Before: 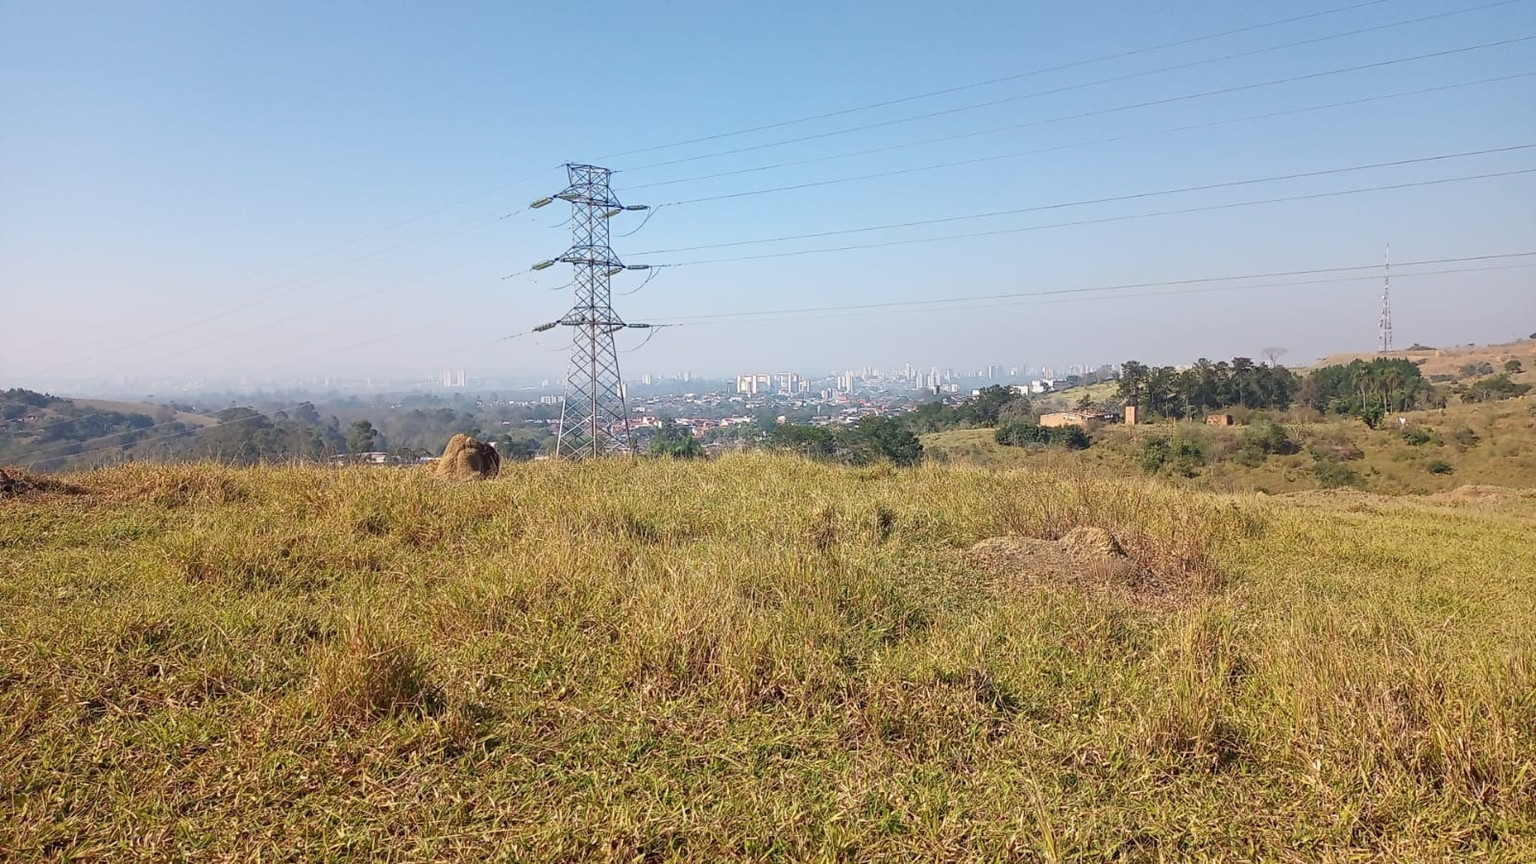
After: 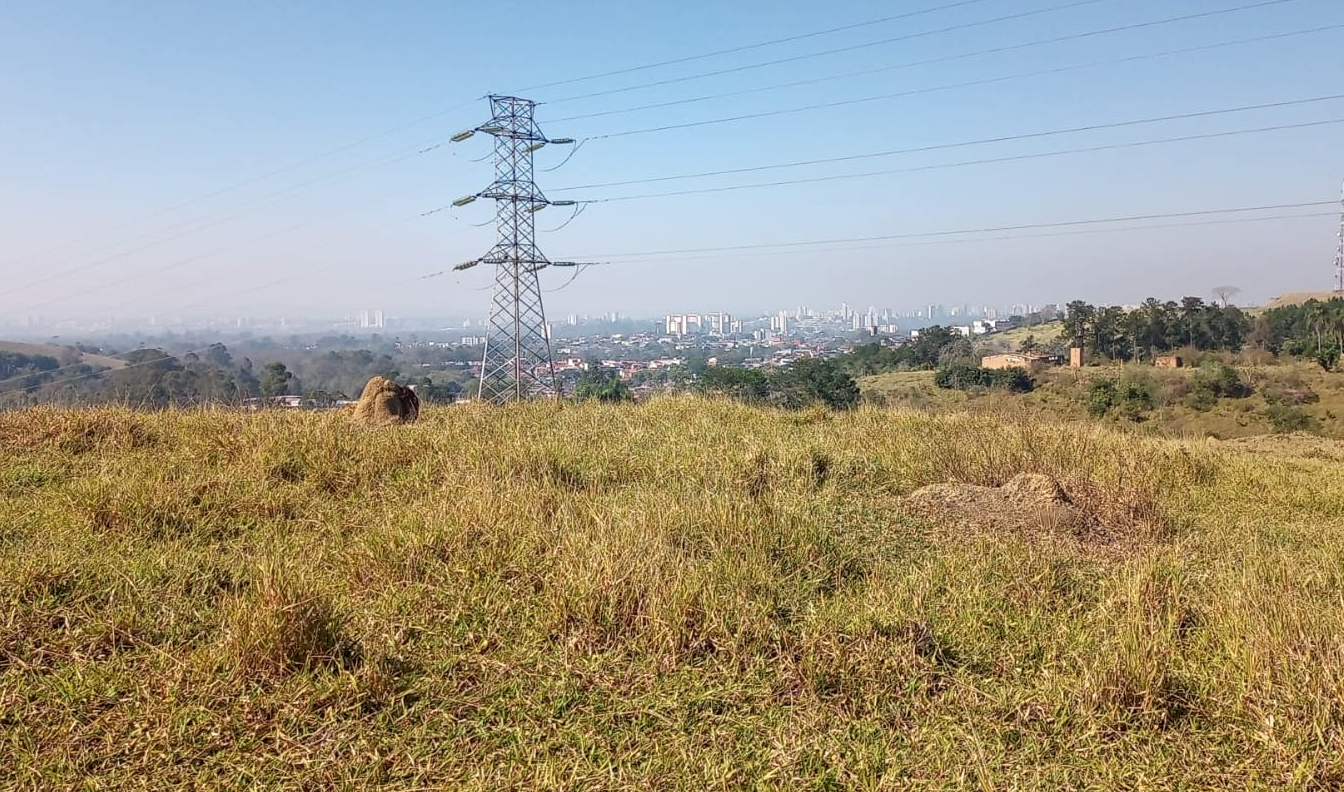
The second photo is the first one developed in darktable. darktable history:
crop: left 6.351%, top 8.357%, right 9.537%, bottom 3.522%
local contrast: on, module defaults
